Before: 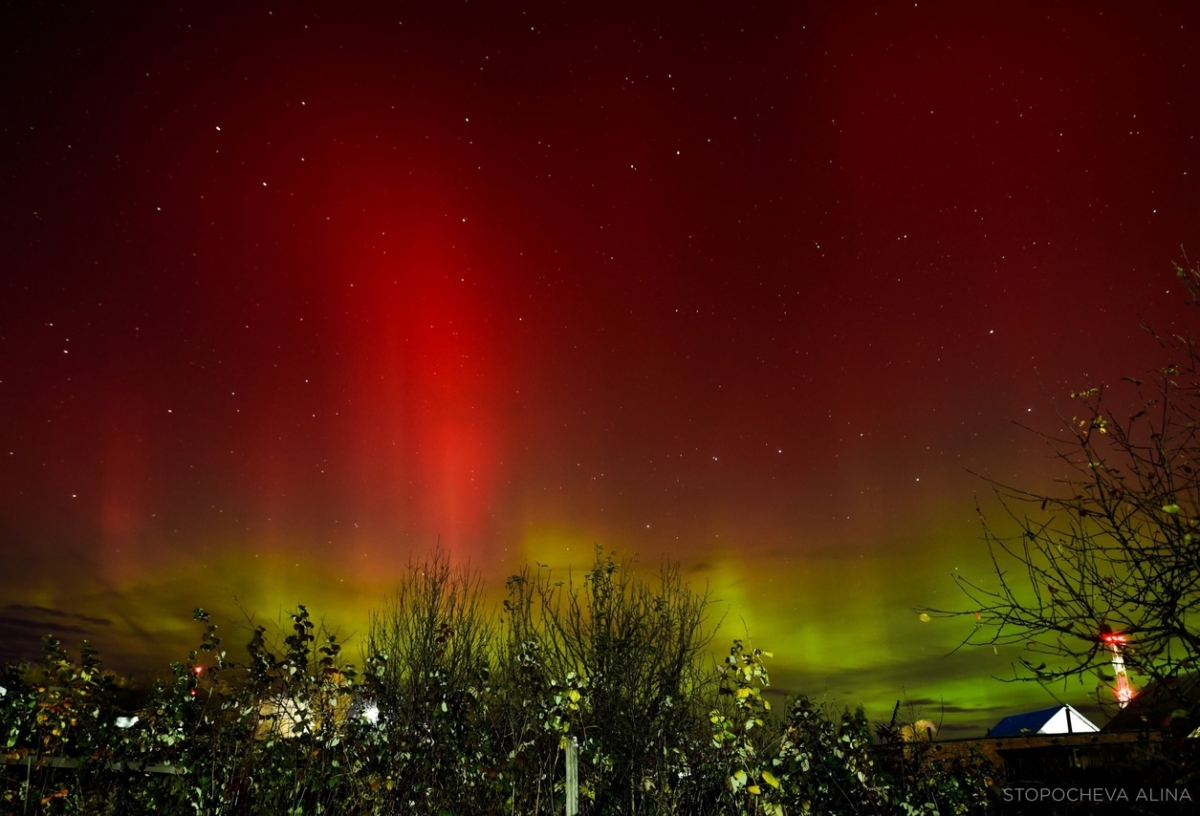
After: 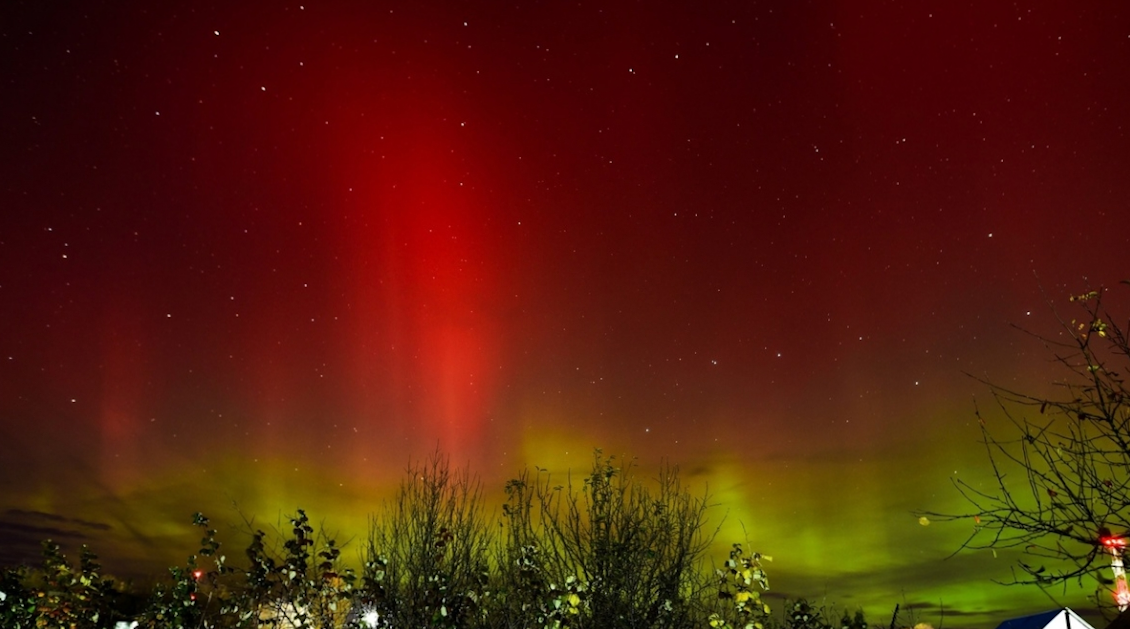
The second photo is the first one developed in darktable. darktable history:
crop and rotate: angle 0.083°, top 11.685%, right 5.591%, bottom 10.945%
